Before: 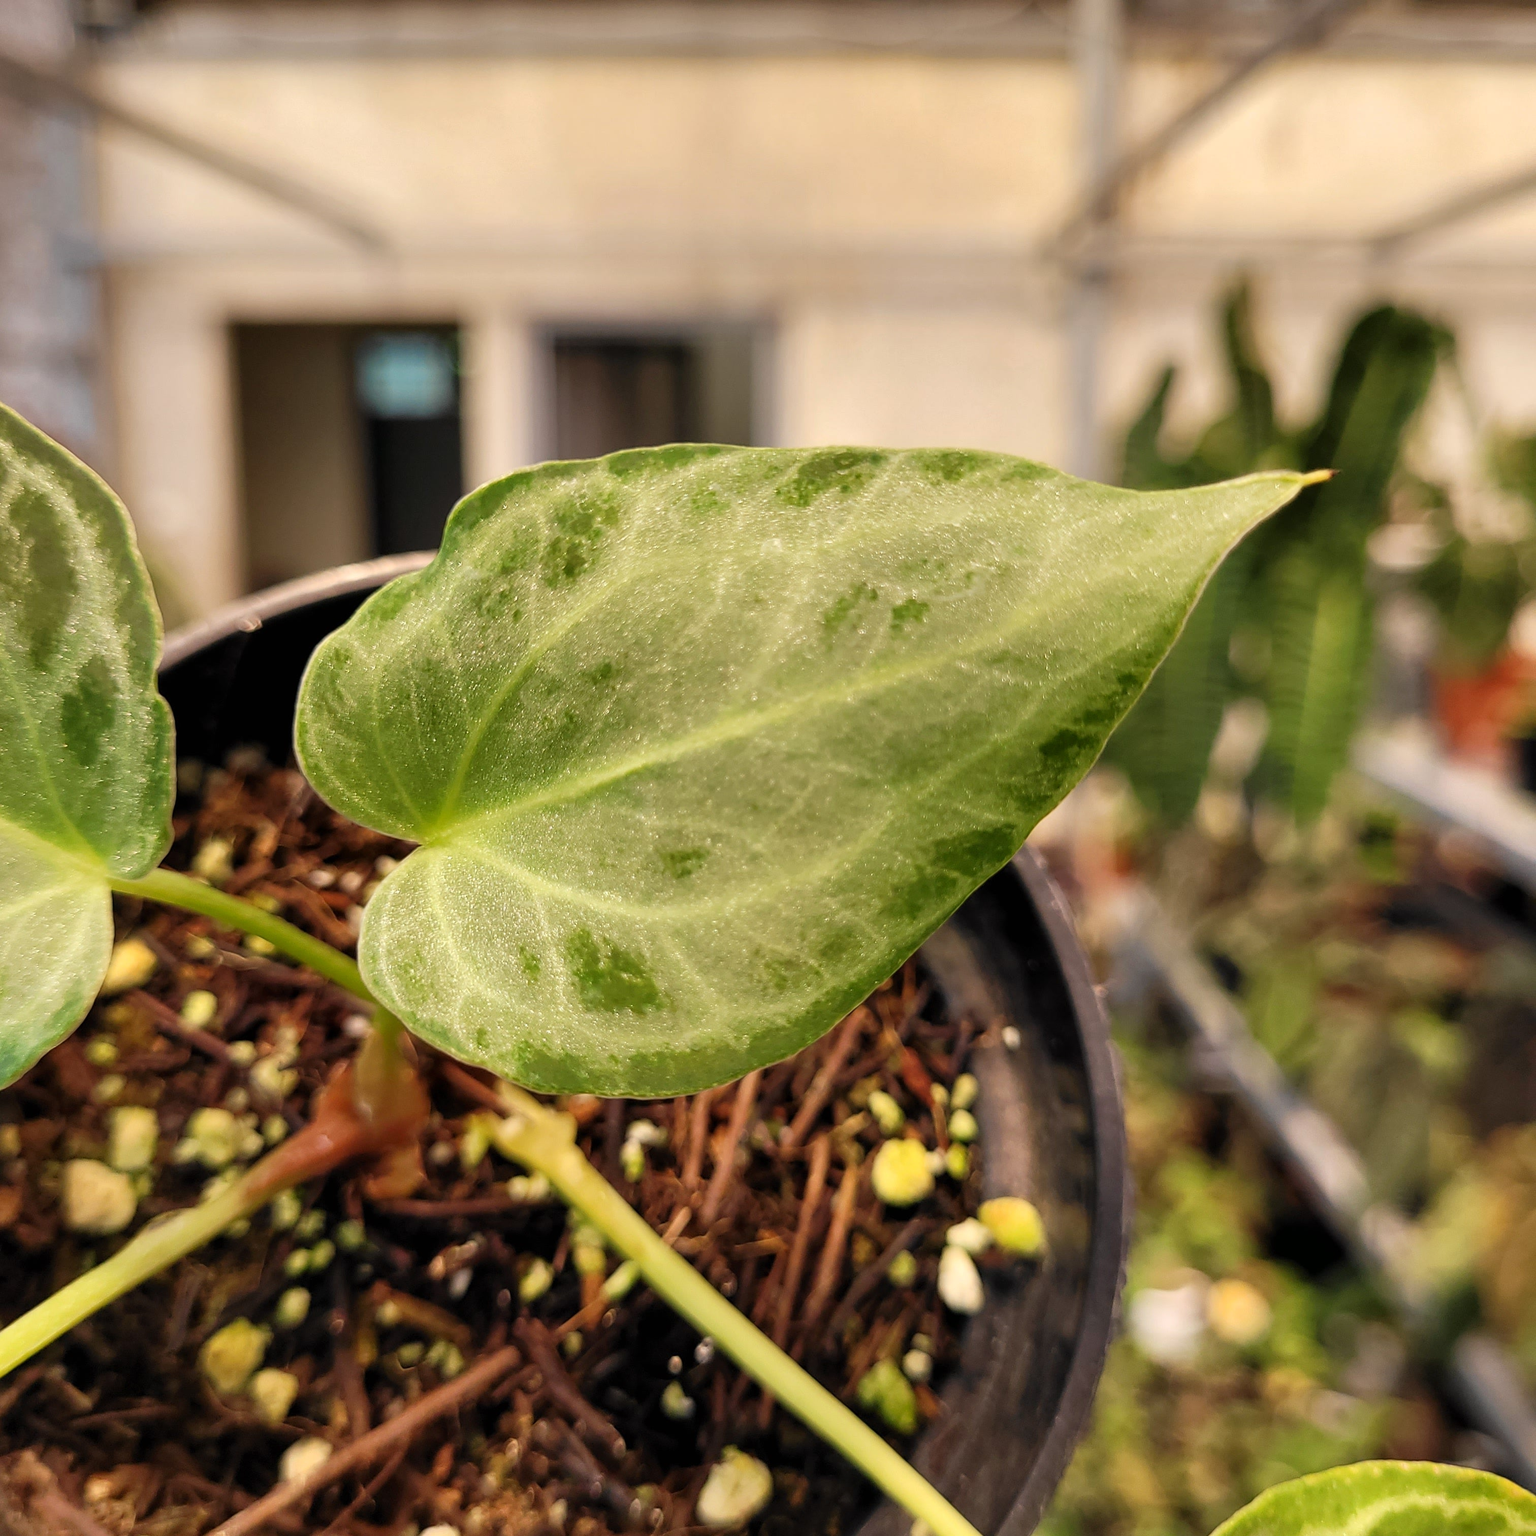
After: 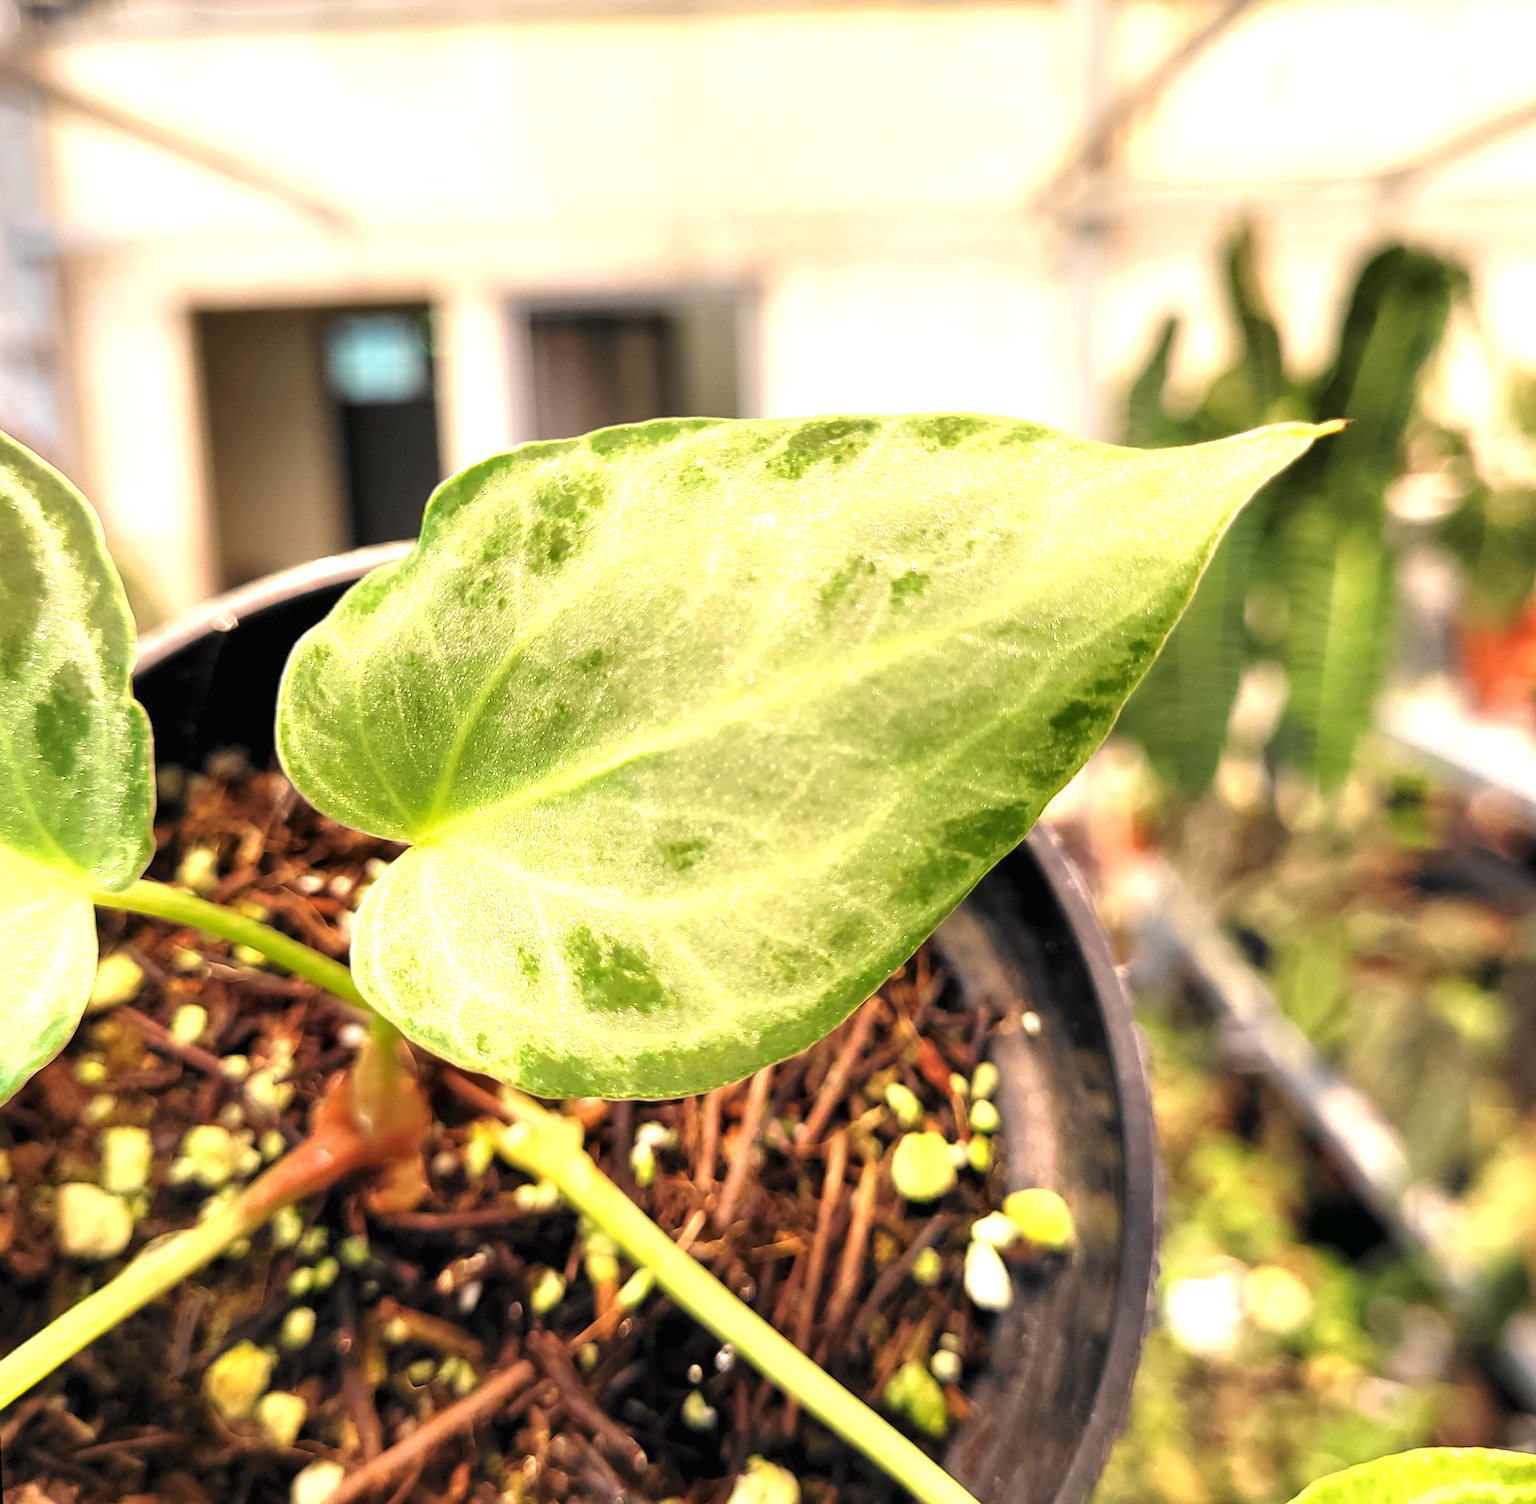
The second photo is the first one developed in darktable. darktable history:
rotate and perspective: rotation -2.12°, lens shift (vertical) 0.009, lens shift (horizontal) -0.008, automatic cropping original format, crop left 0.036, crop right 0.964, crop top 0.05, crop bottom 0.959
exposure: black level correction 0, exposure 1.2 EV, compensate highlight preservation false
